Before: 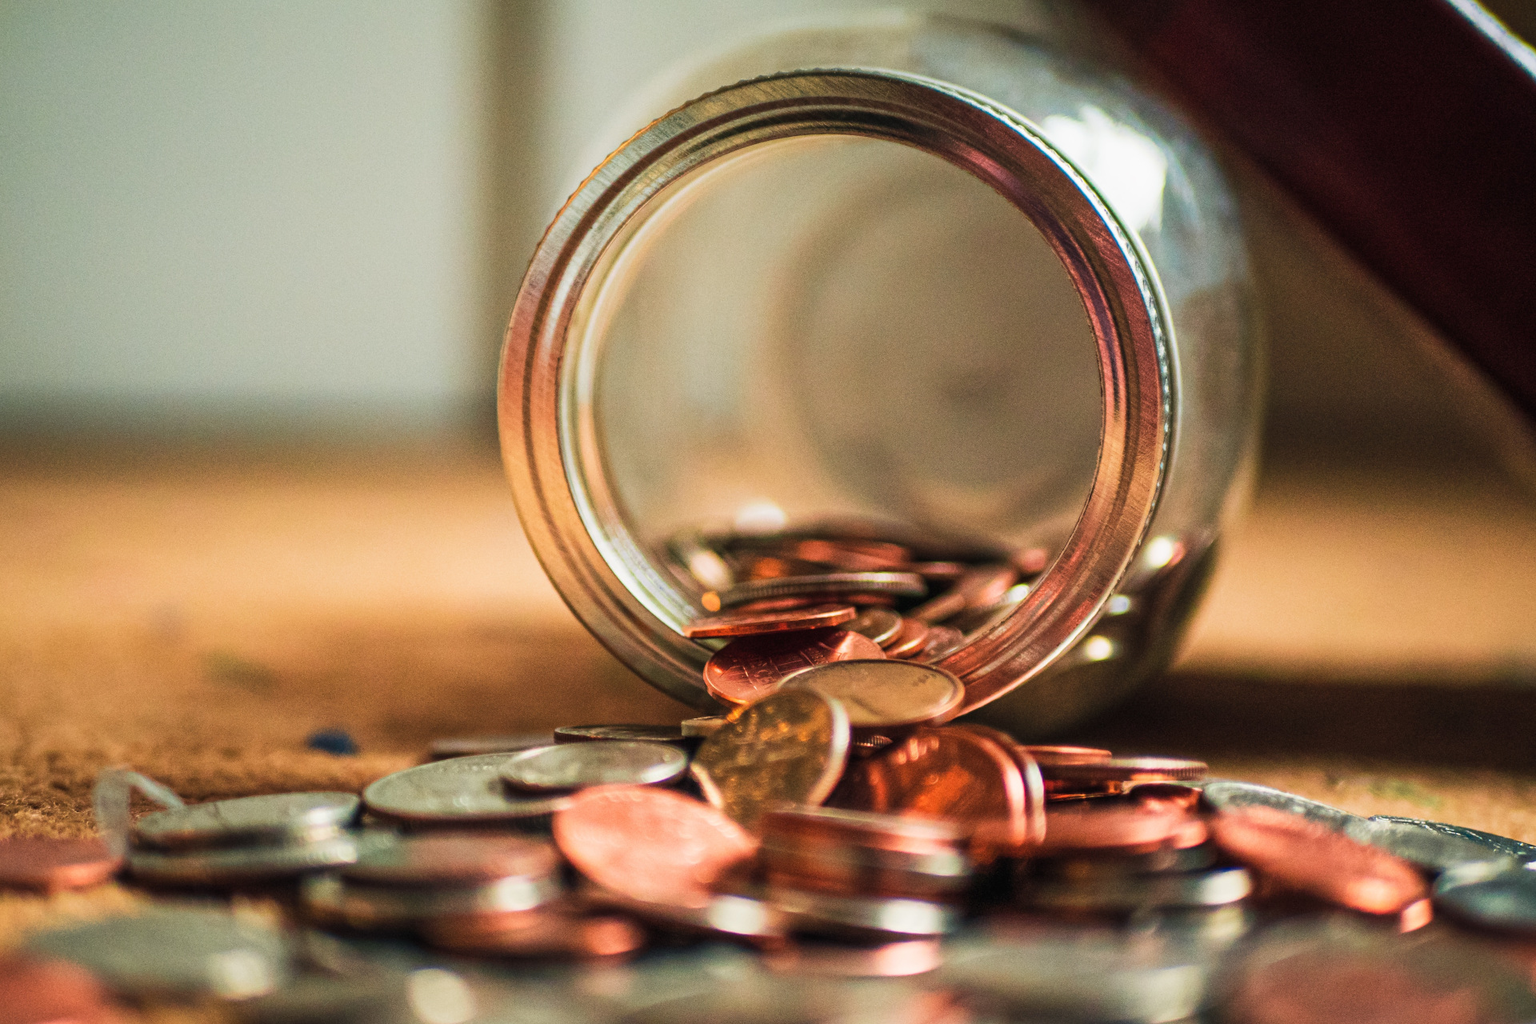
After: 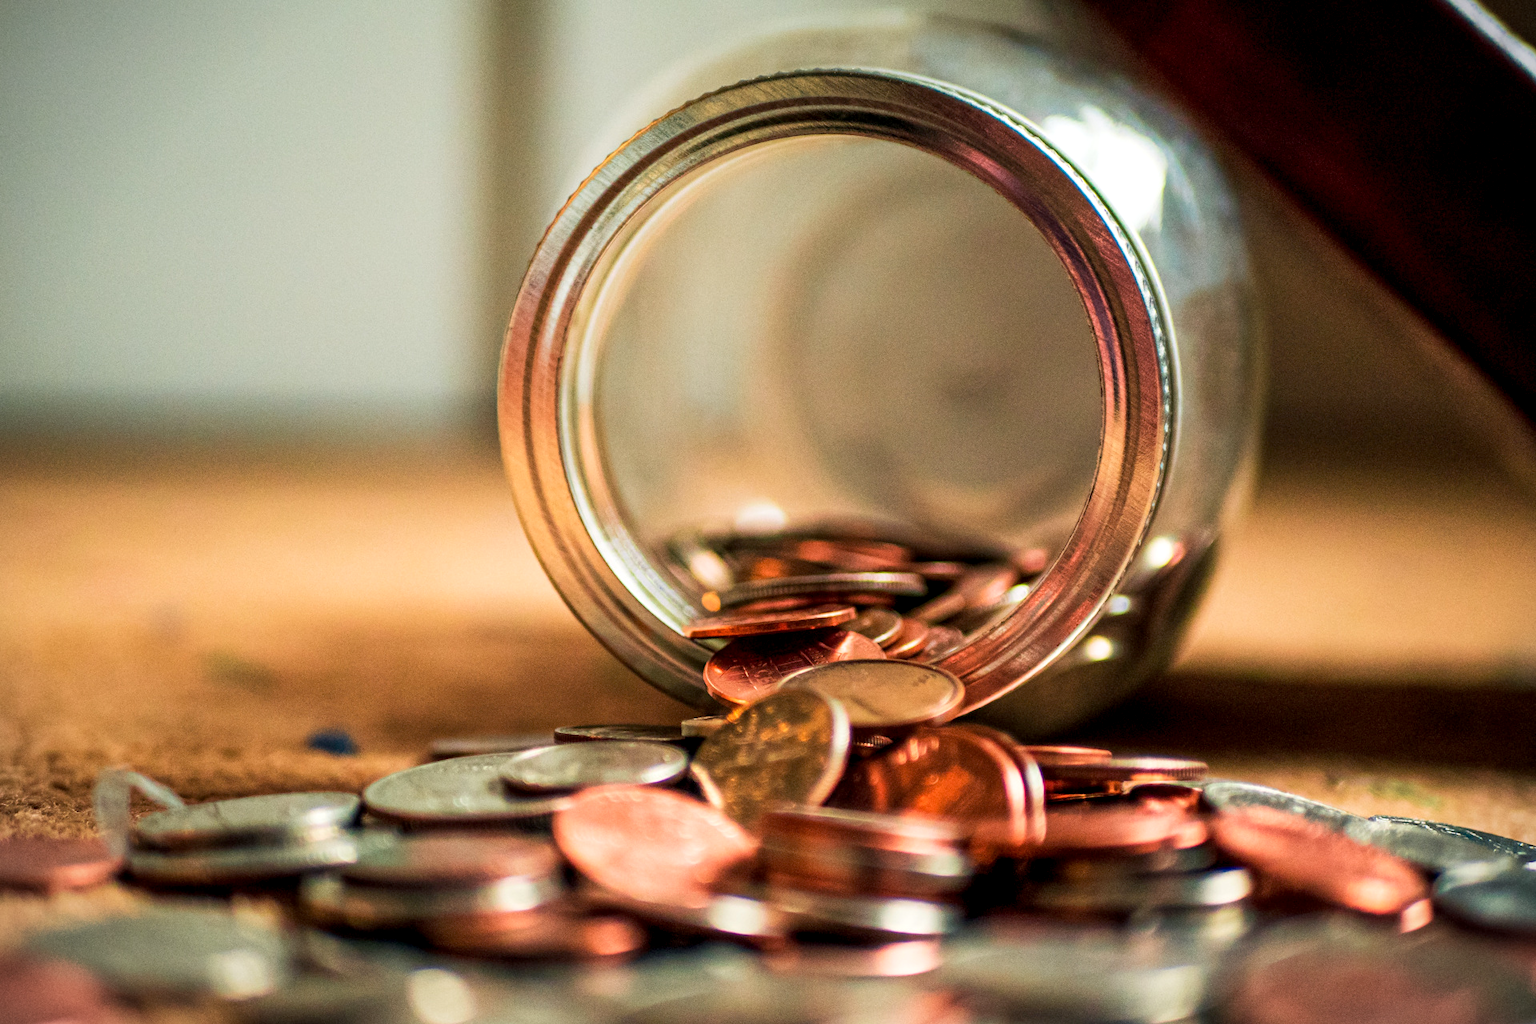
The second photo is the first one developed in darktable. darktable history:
exposure: black level correction 0.007, exposure 0.155 EV, compensate highlight preservation false
vignetting: fall-off start 97.23%, width/height ratio 1.185
